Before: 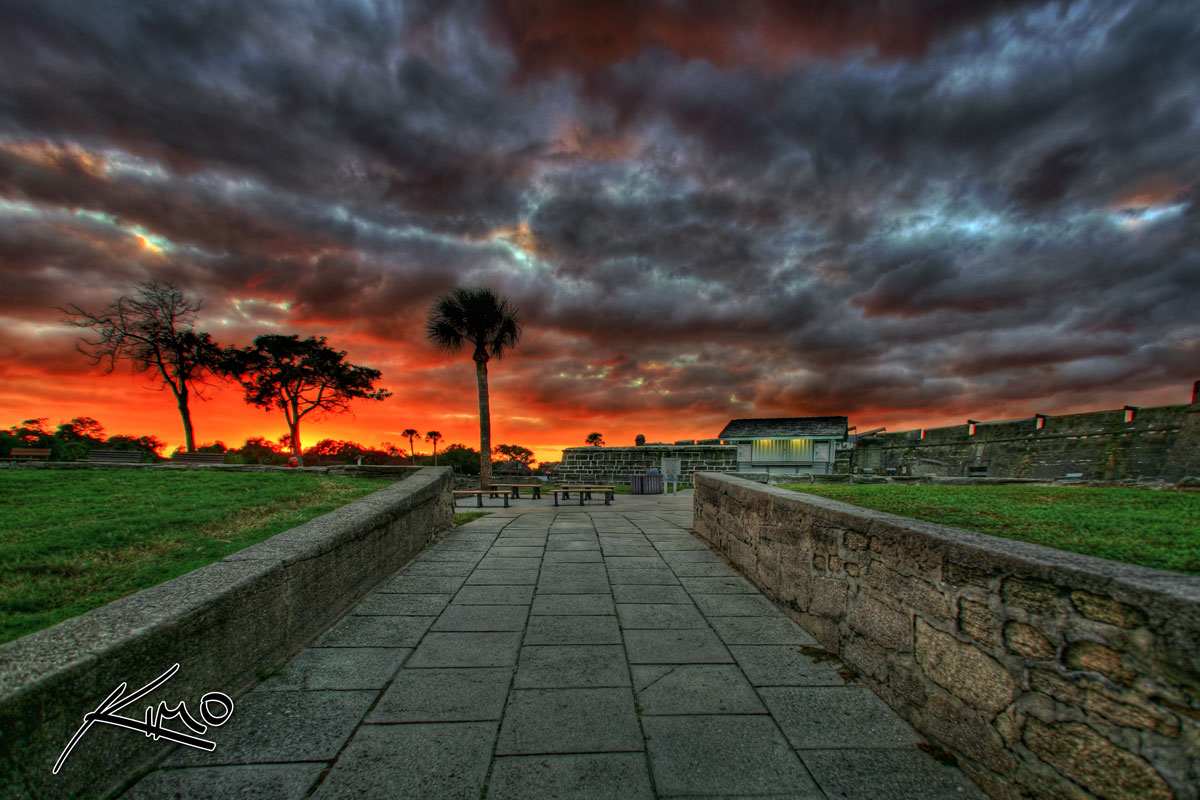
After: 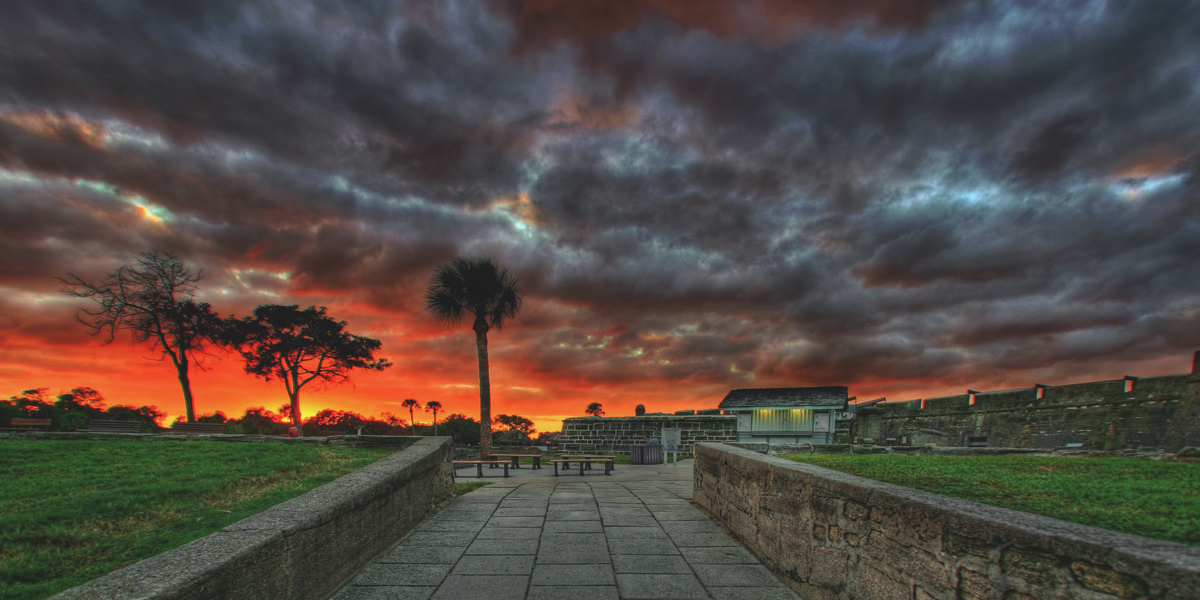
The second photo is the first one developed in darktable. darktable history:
bloom: on, module defaults
crop: top 3.857%, bottom 21.132%
exposure: black level correction -0.014, exposure -0.193 EV, compensate highlight preservation false
